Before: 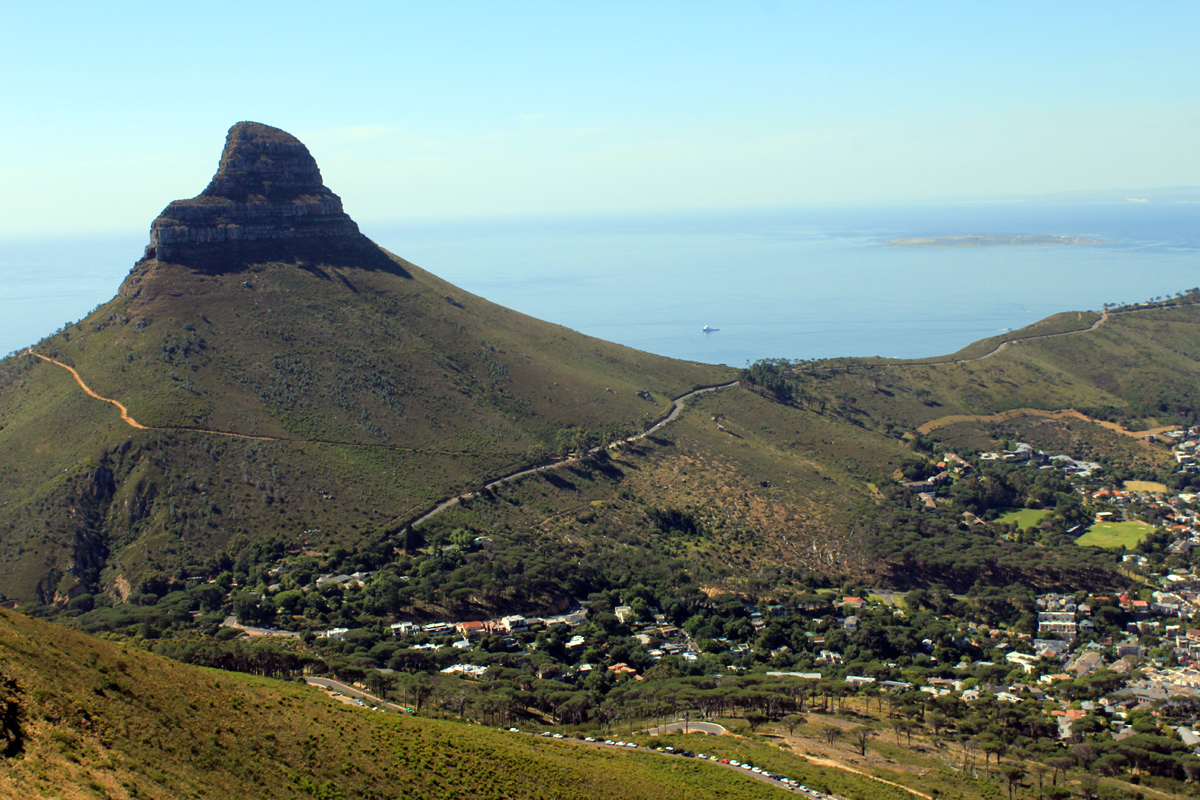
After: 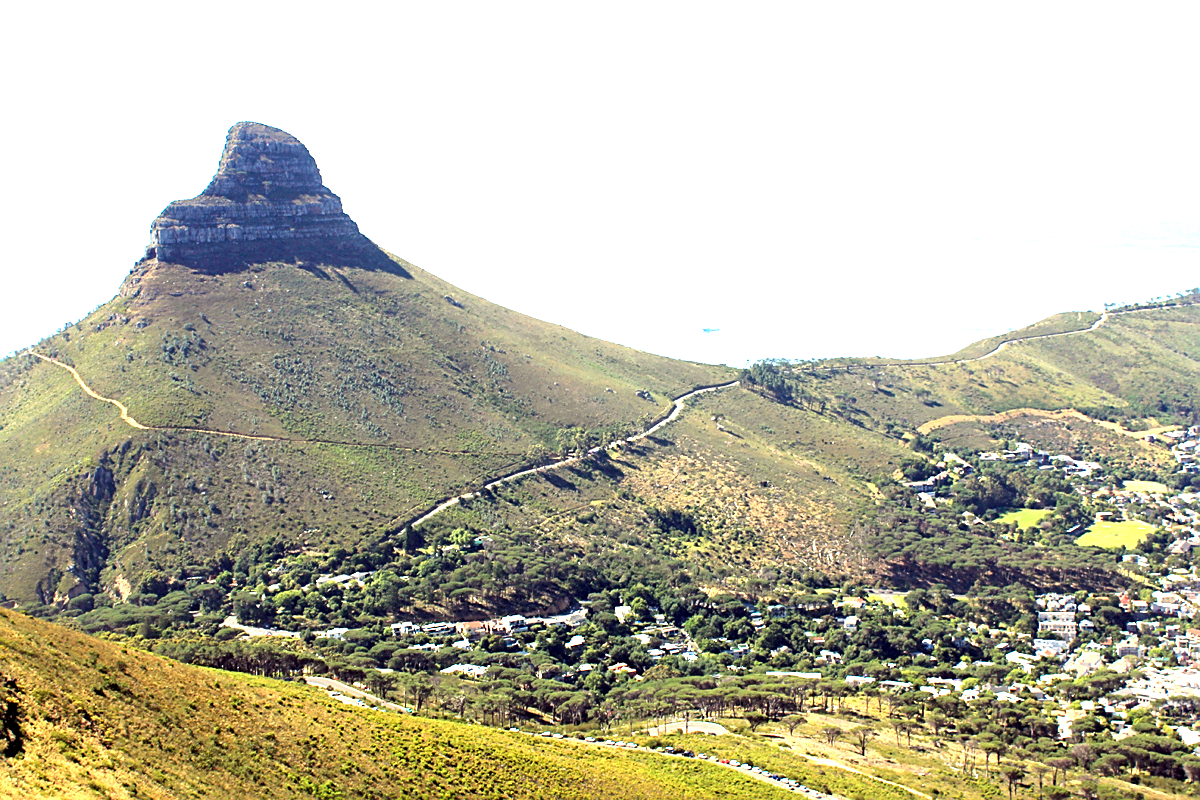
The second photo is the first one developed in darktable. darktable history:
exposure: exposure 2.001 EV, compensate highlight preservation false
sharpen: on, module defaults
